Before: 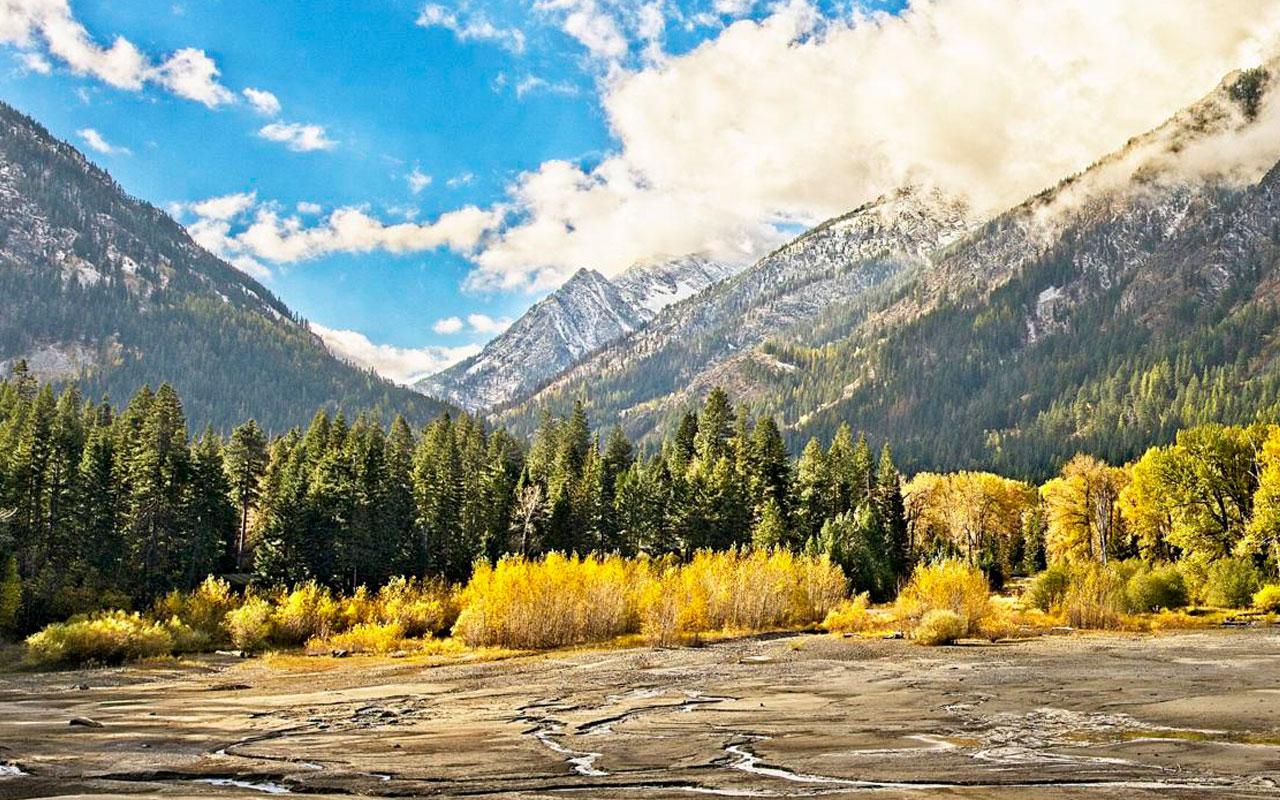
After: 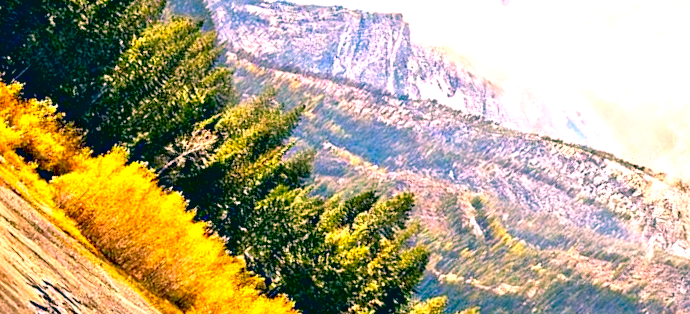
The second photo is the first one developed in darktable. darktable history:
local contrast: mode bilateral grid, contrast 20, coarseness 50, detail 119%, midtone range 0.2
exposure: black level correction 0.012, exposure 0.694 EV, compensate exposure bias true, compensate highlight preservation false
crop and rotate: angle -44.85°, top 16.134%, right 0.954%, bottom 11.634%
color correction: highlights a* 17.42, highlights b* 0.304, shadows a* -15.48, shadows b* -14.05, saturation 1.52
